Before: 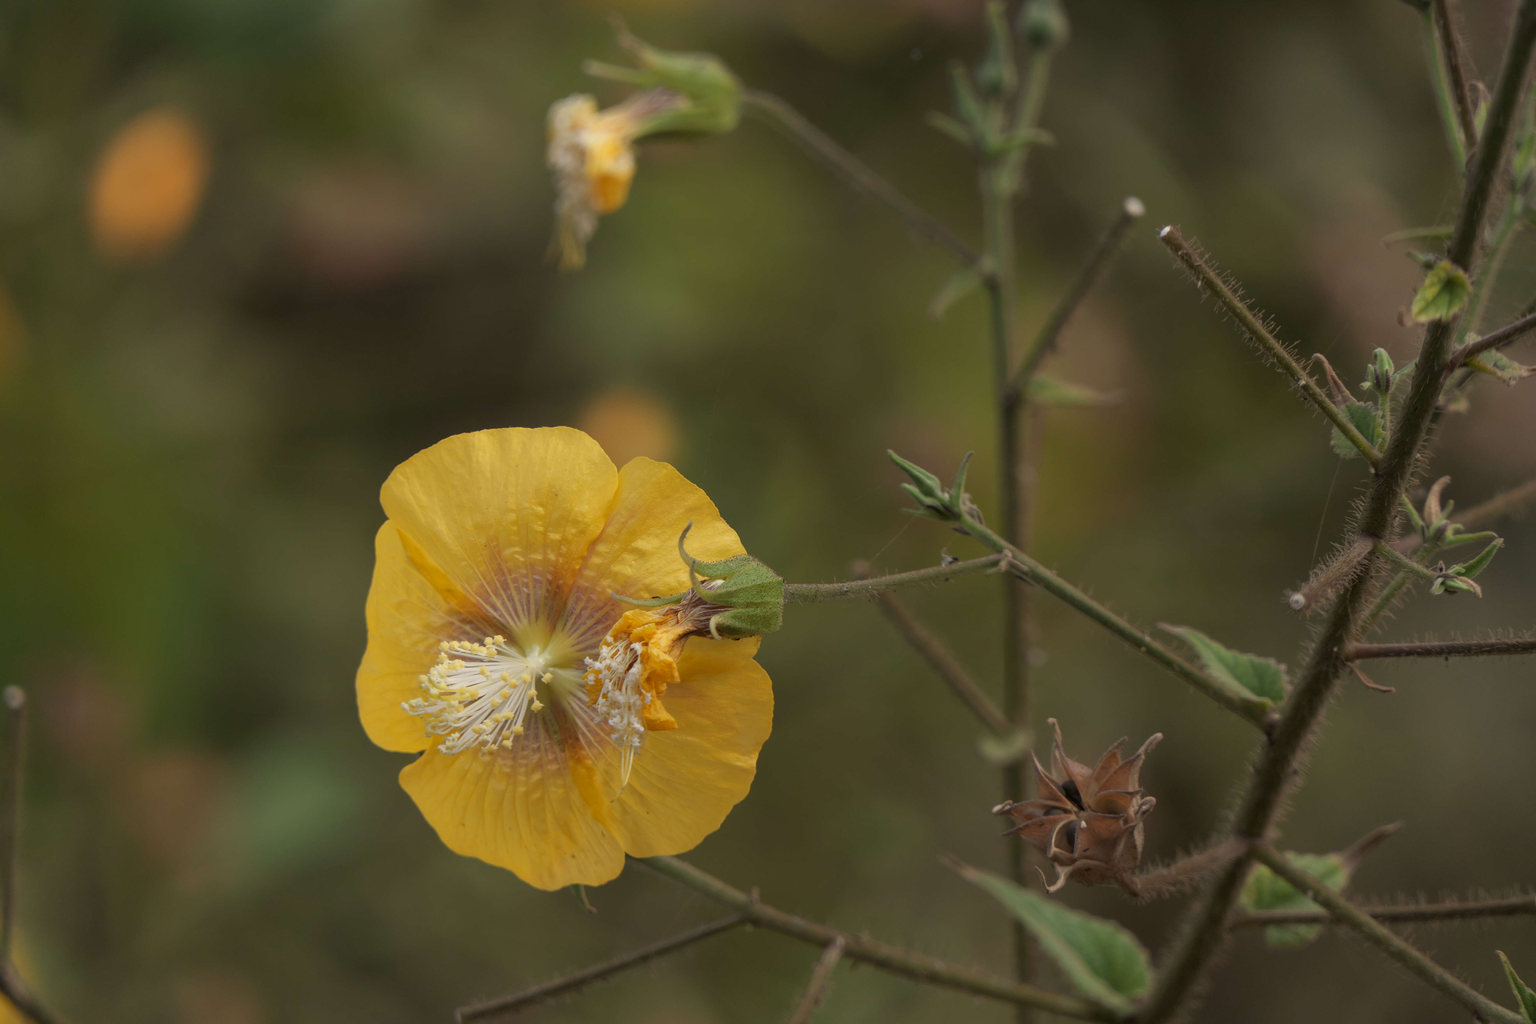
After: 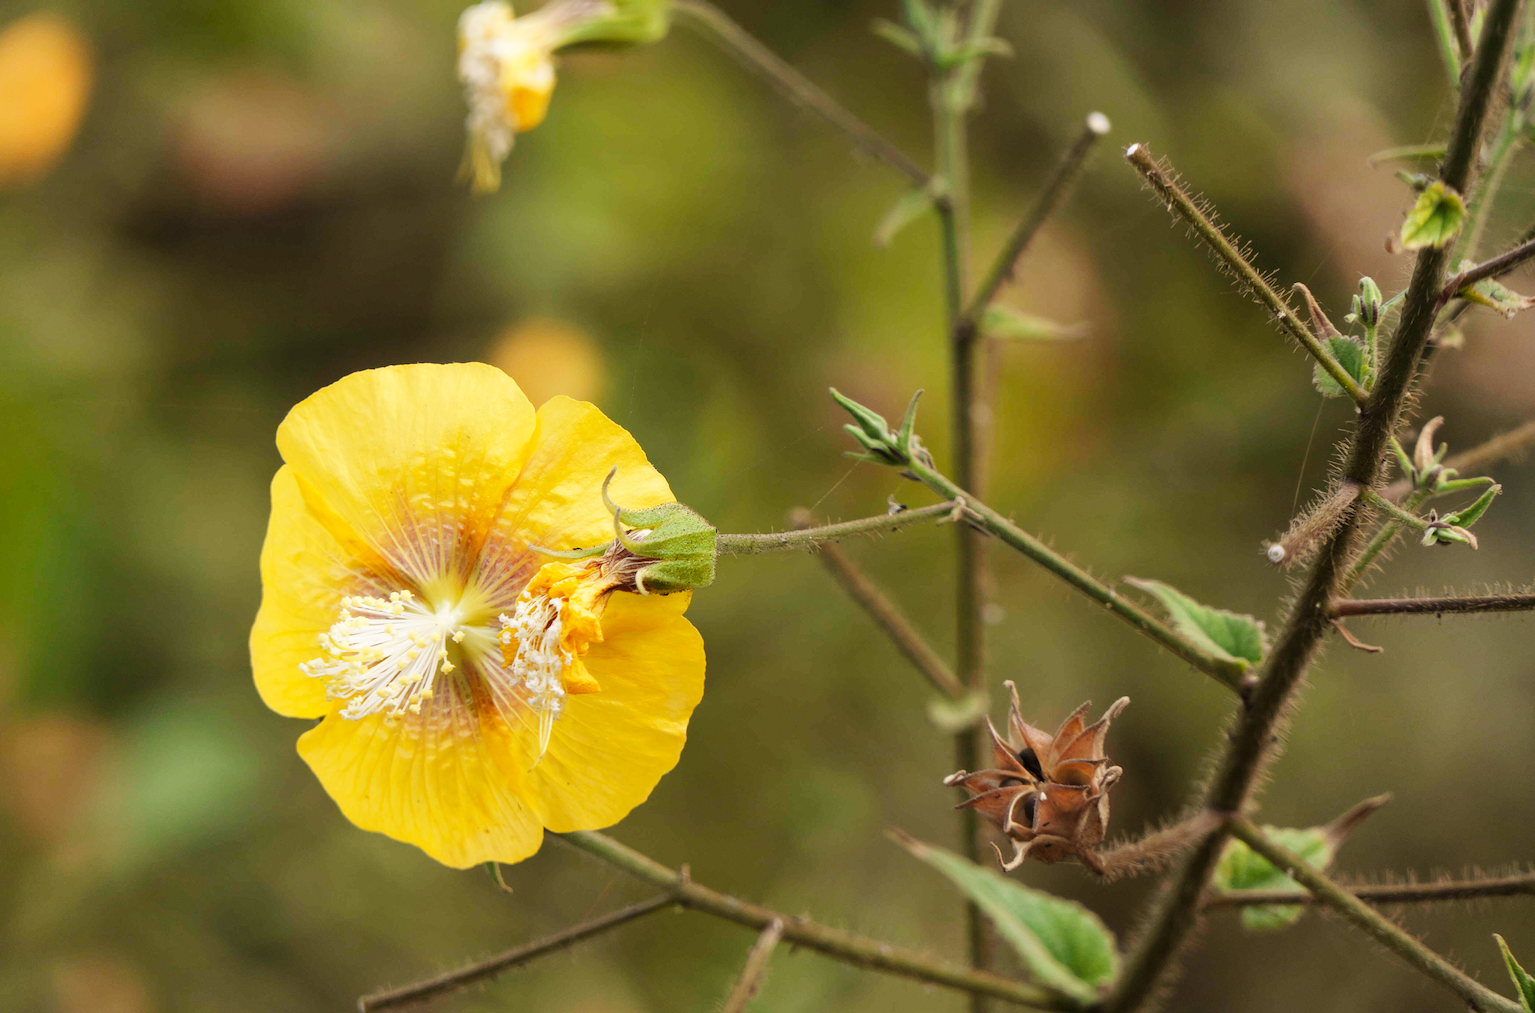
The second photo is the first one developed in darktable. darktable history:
base curve: curves: ch0 [(0, 0.003) (0.001, 0.002) (0.006, 0.004) (0.02, 0.022) (0.048, 0.086) (0.094, 0.234) (0.162, 0.431) (0.258, 0.629) (0.385, 0.8) (0.548, 0.918) (0.751, 0.988) (1, 1)], preserve colors none
crop and rotate: left 8.262%, top 9.226%
white balance: emerald 1
